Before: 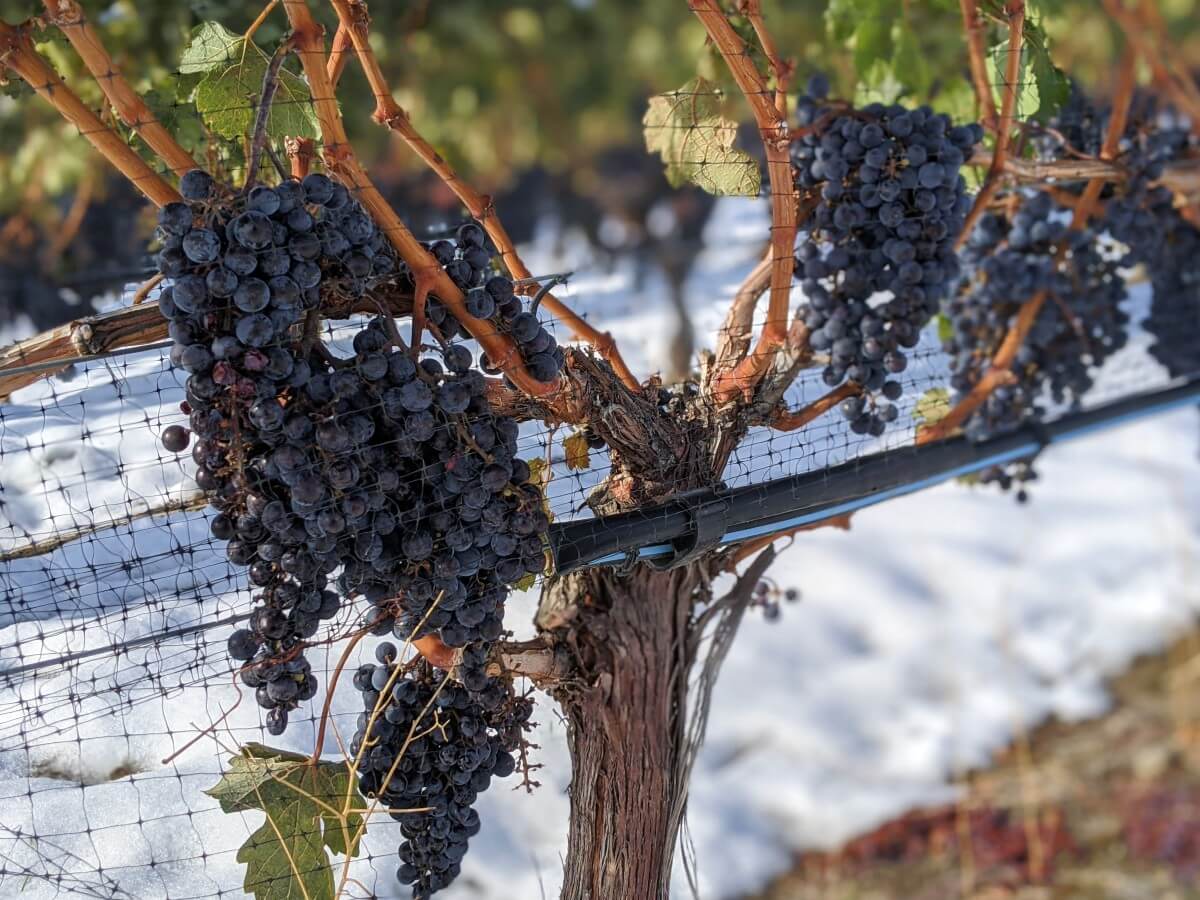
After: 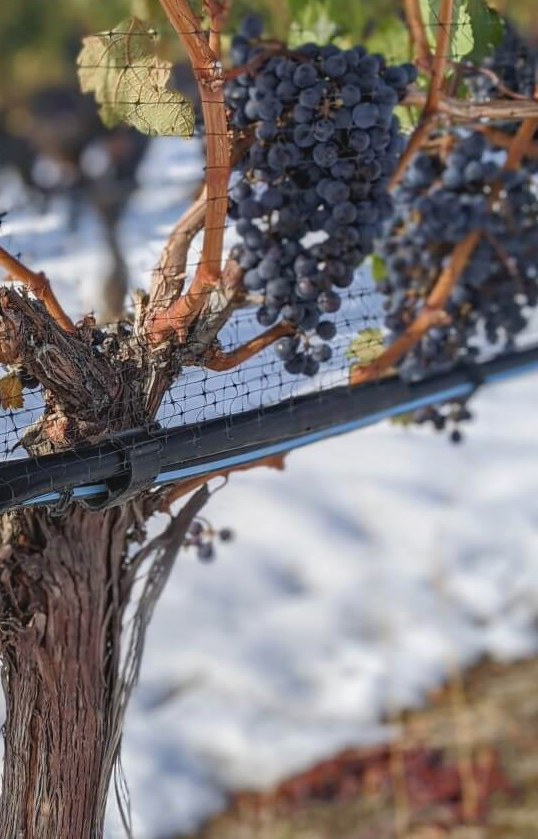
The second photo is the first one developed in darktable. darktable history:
contrast brightness saturation: contrast -0.101, saturation -0.104
crop: left 47.169%, top 6.691%, right 7.964%
haze removal: compatibility mode true, adaptive false
